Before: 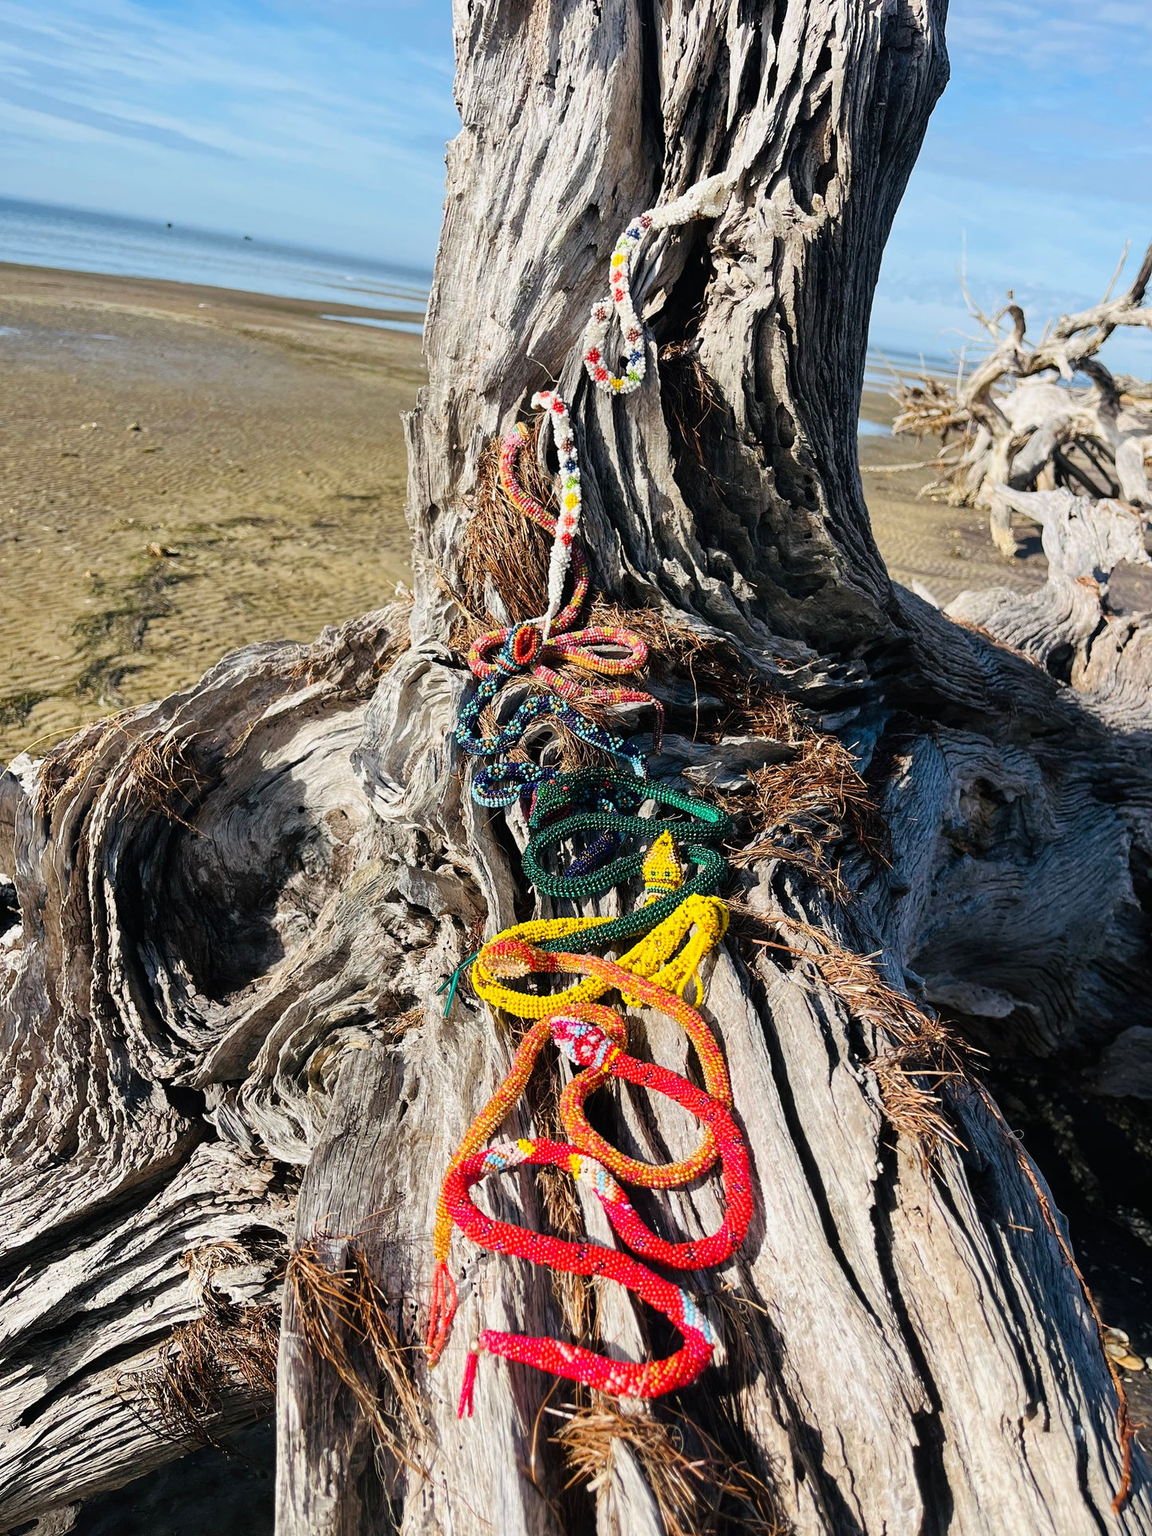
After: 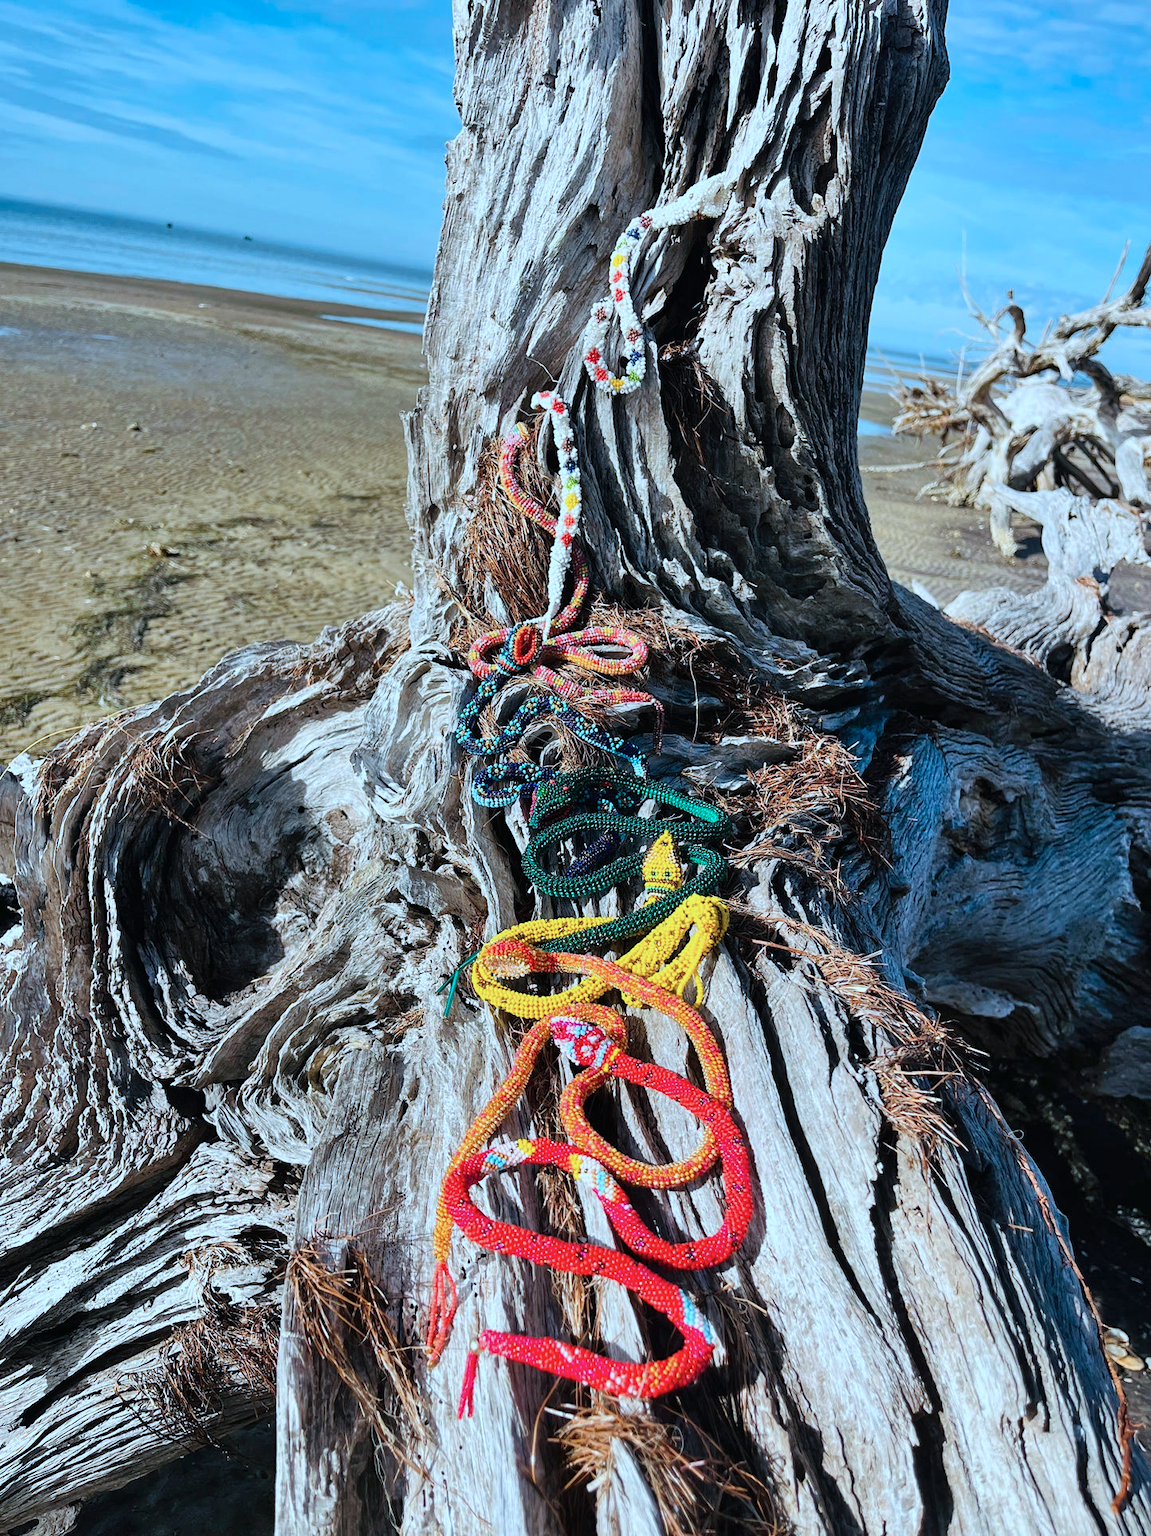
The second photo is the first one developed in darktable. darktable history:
color correction: highlights a* -9.32, highlights b* -22.98
shadows and highlights: soften with gaussian
